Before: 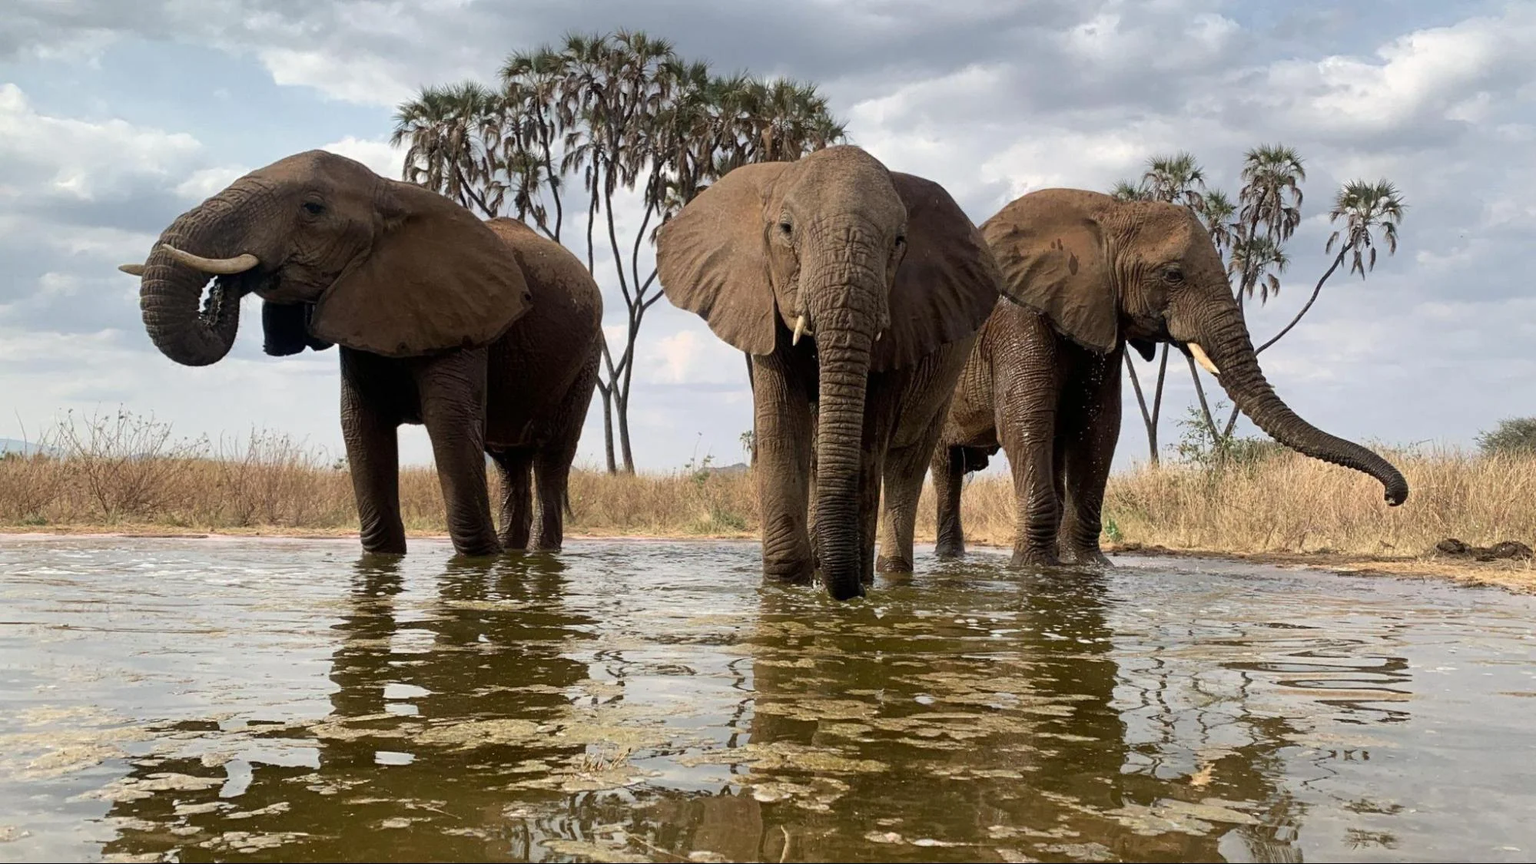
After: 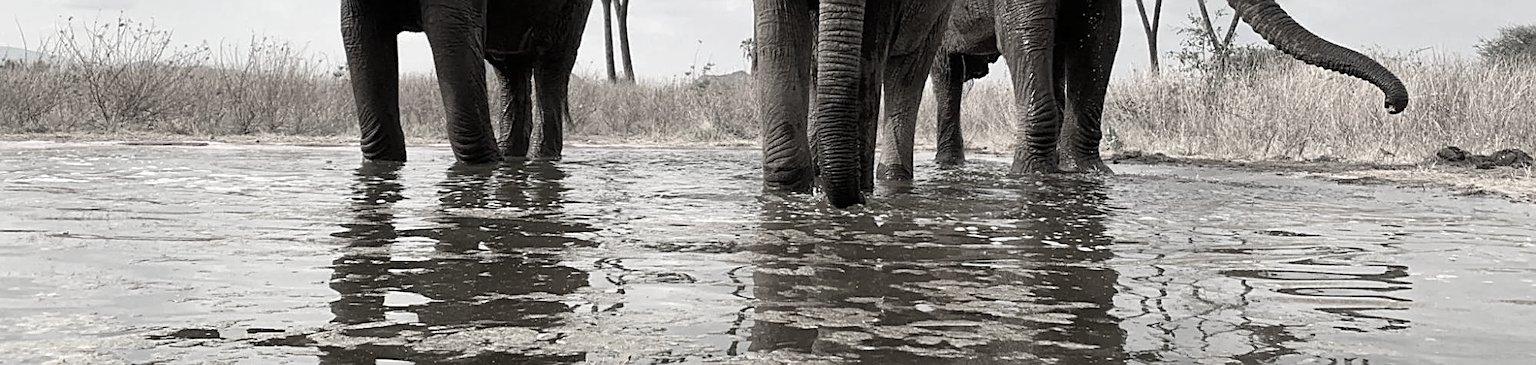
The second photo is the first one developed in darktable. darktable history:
crop: top 45.423%, bottom 12.178%
color correction: highlights b* -0.03, saturation 0.18
sharpen: on, module defaults
exposure: exposure 0.223 EV, compensate highlight preservation false
